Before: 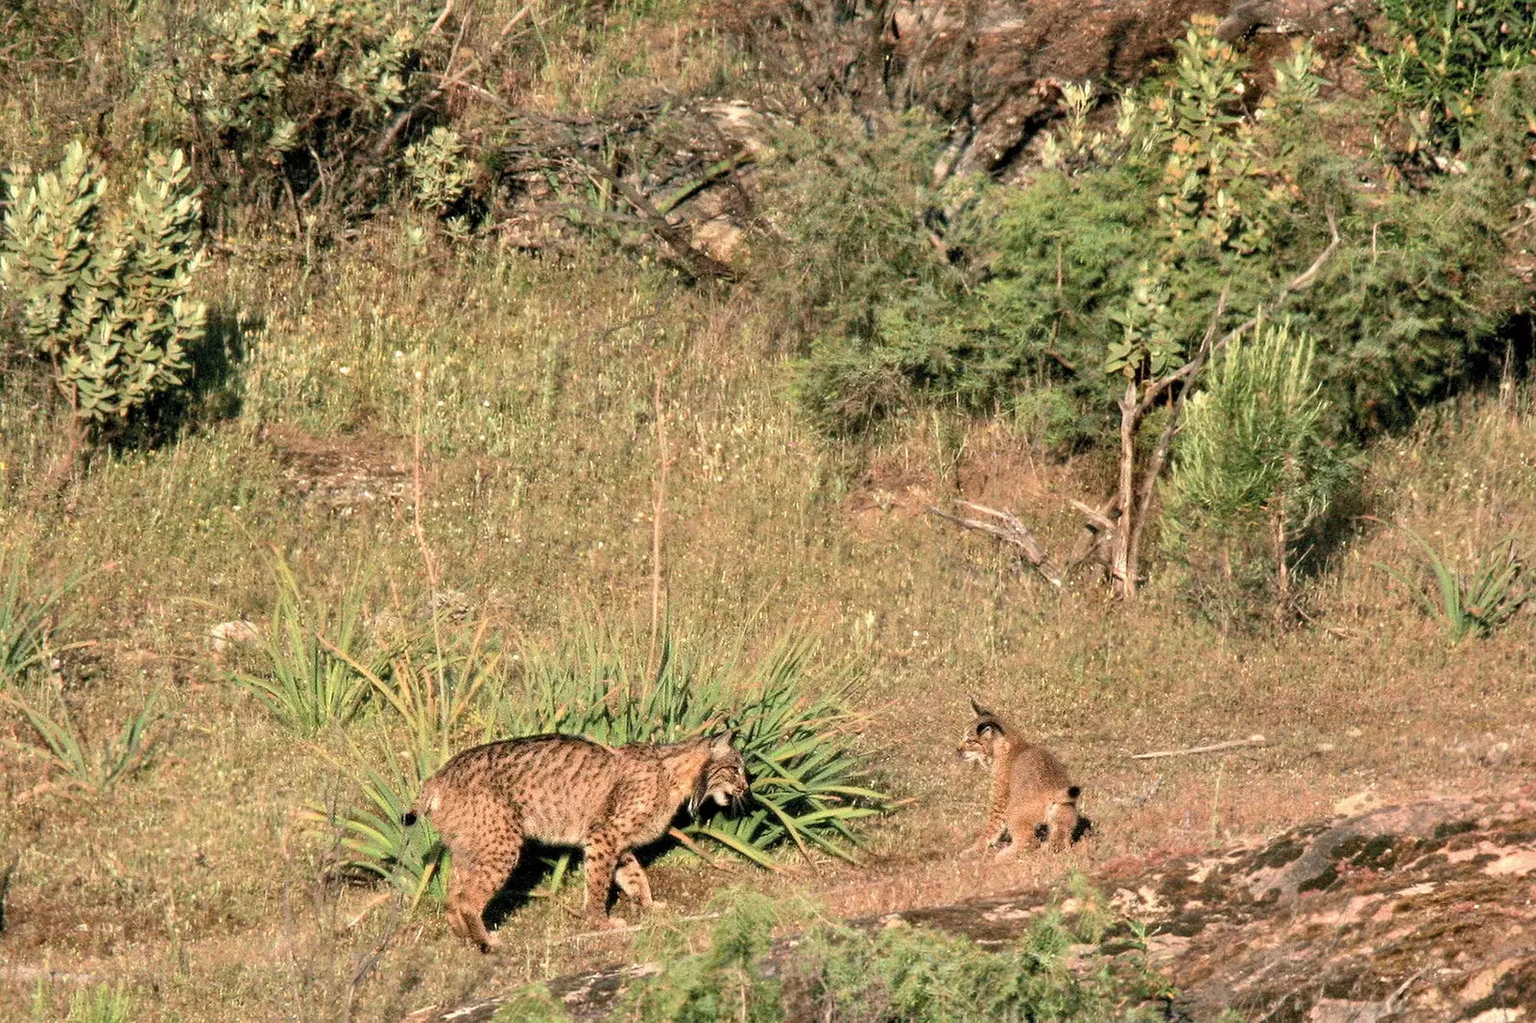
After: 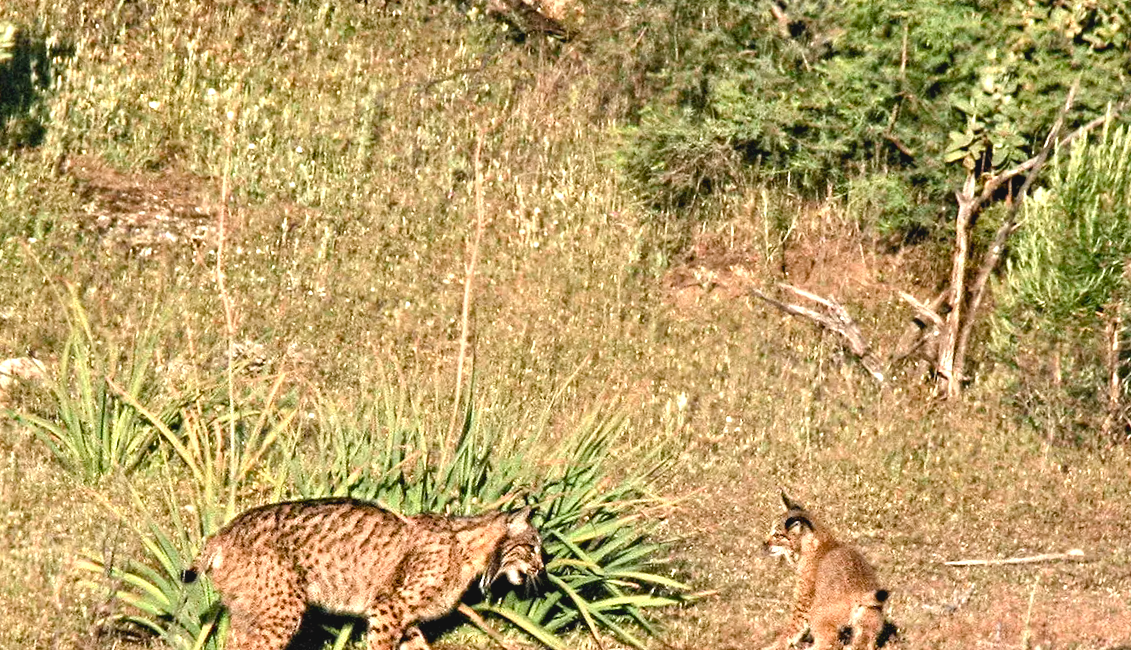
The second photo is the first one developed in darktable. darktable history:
color balance rgb: global offset › luminance 0.505%, perceptual saturation grading › global saturation 20%, perceptual saturation grading › highlights -25.209%, perceptual saturation grading › shadows 24.306%, perceptual brilliance grading › global brilliance 11.209%
crop and rotate: angle -3.95°, left 9.844%, top 20.879%, right 12.3%, bottom 11.889%
contrast equalizer: octaves 7, y [[0.5, 0.501, 0.525, 0.597, 0.58, 0.514], [0.5 ×6], [0.5 ×6], [0 ×6], [0 ×6]]
